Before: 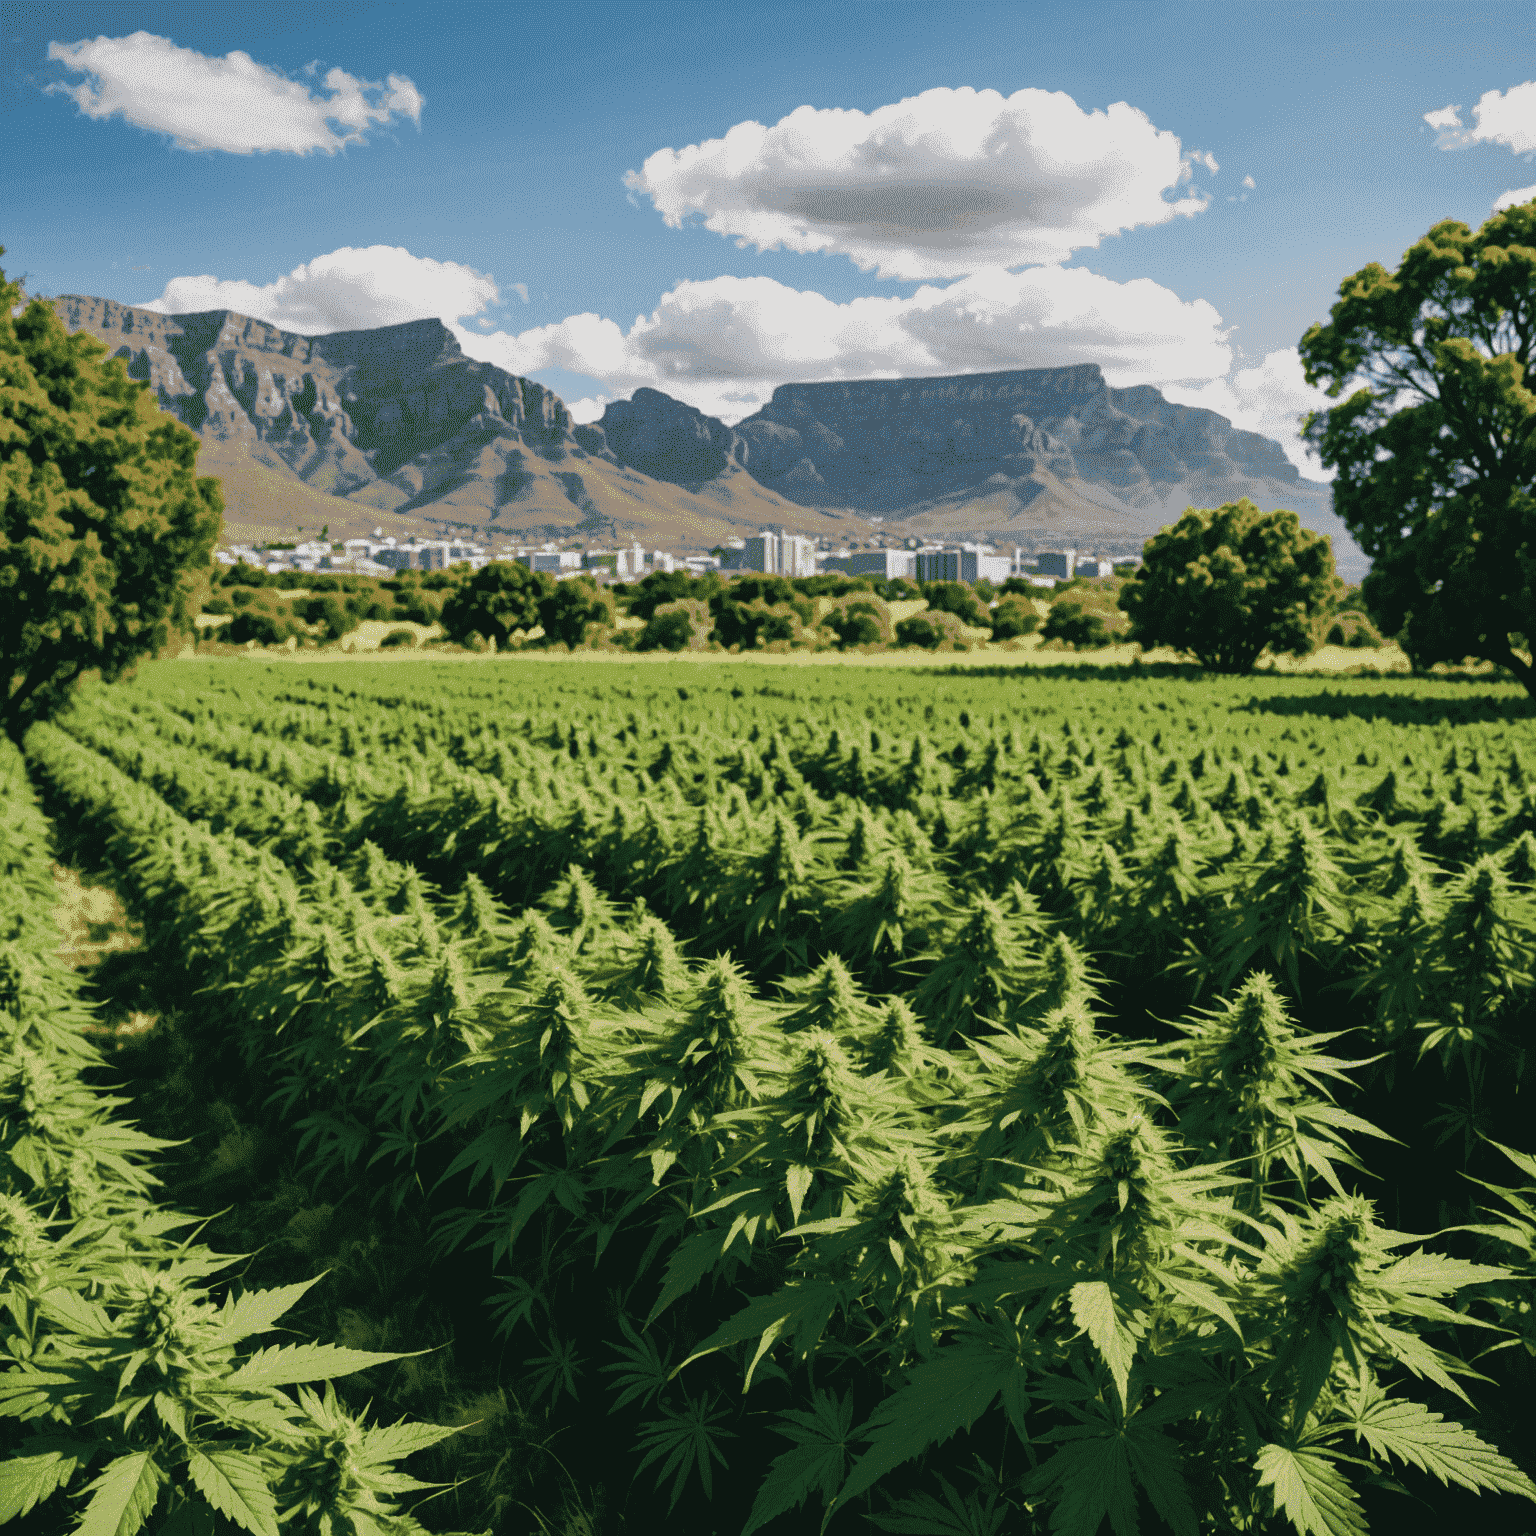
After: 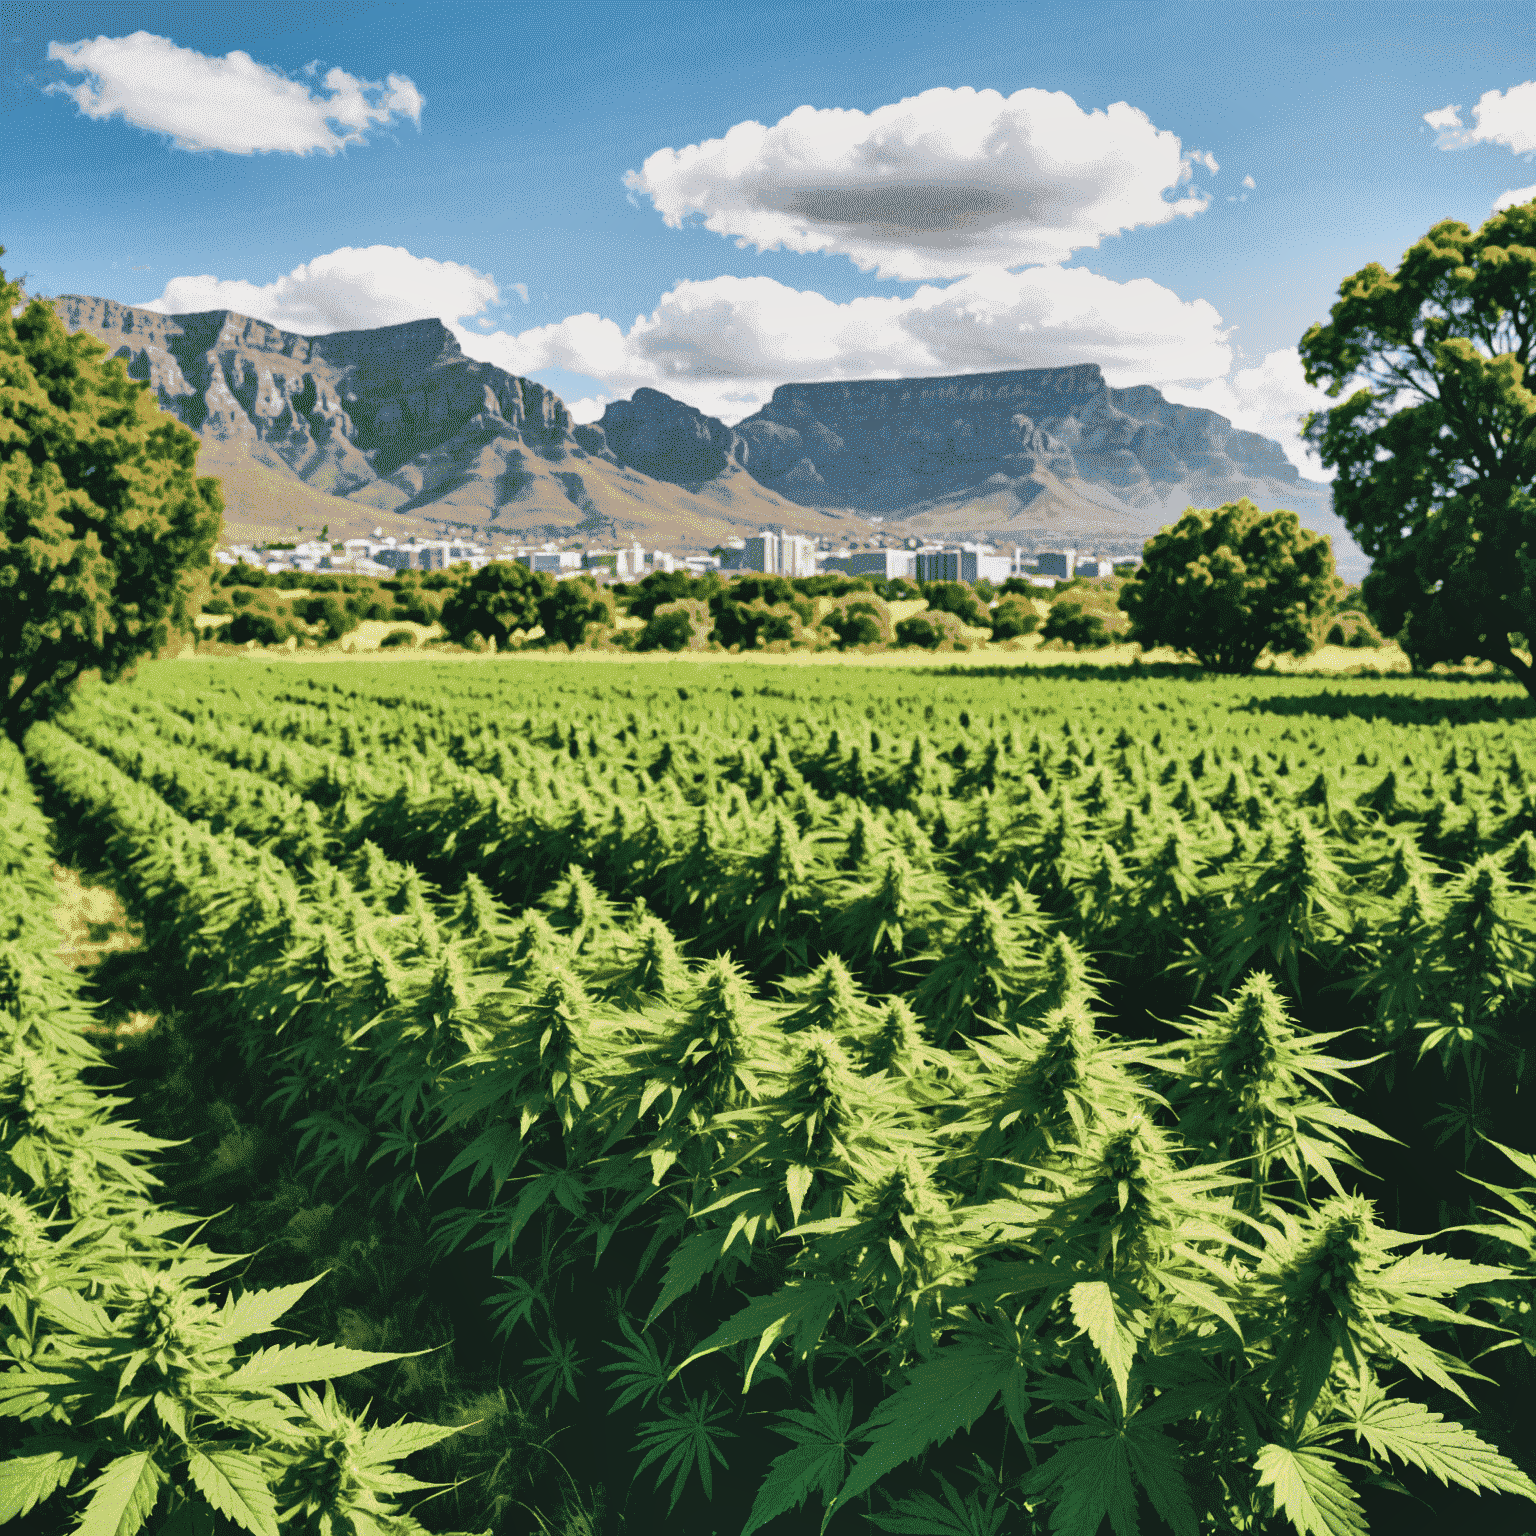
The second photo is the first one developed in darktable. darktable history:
shadows and highlights: low approximation 0.01, soften with gaussian
contrast brightness saturation: contrast 0.199, brightness 0.152, saturation 0.141
